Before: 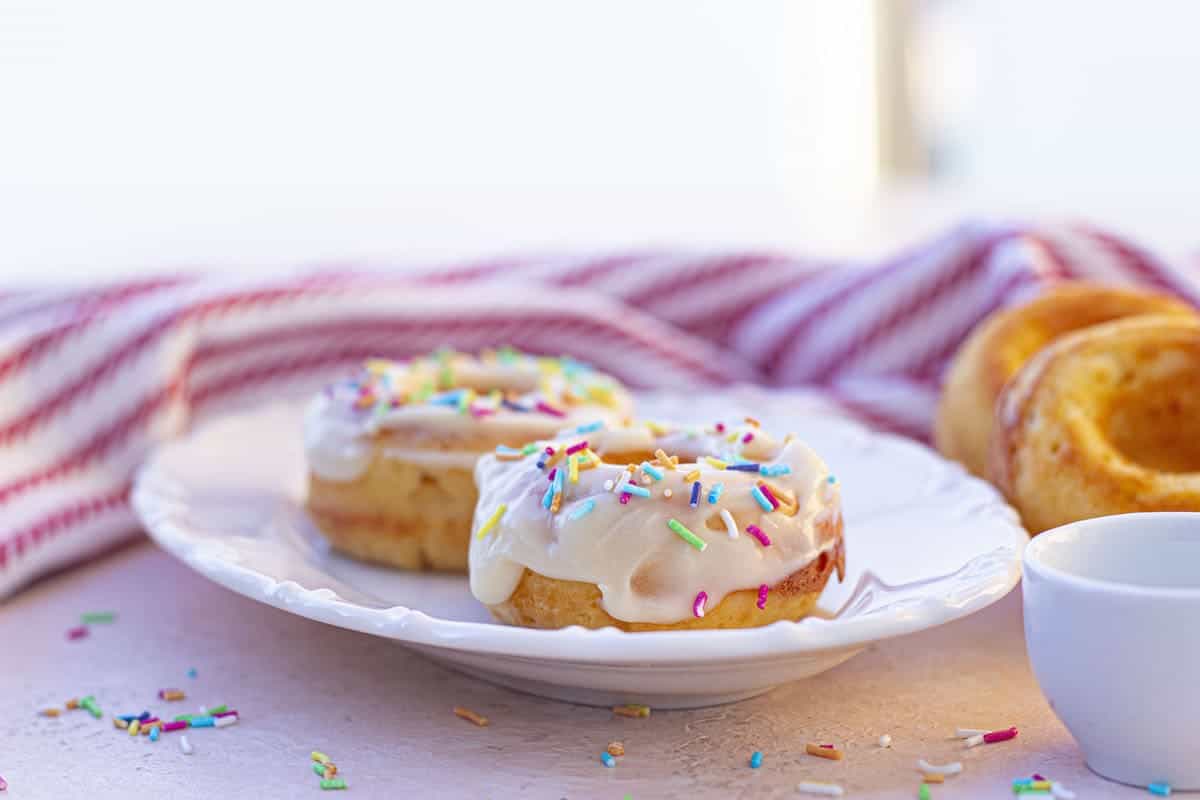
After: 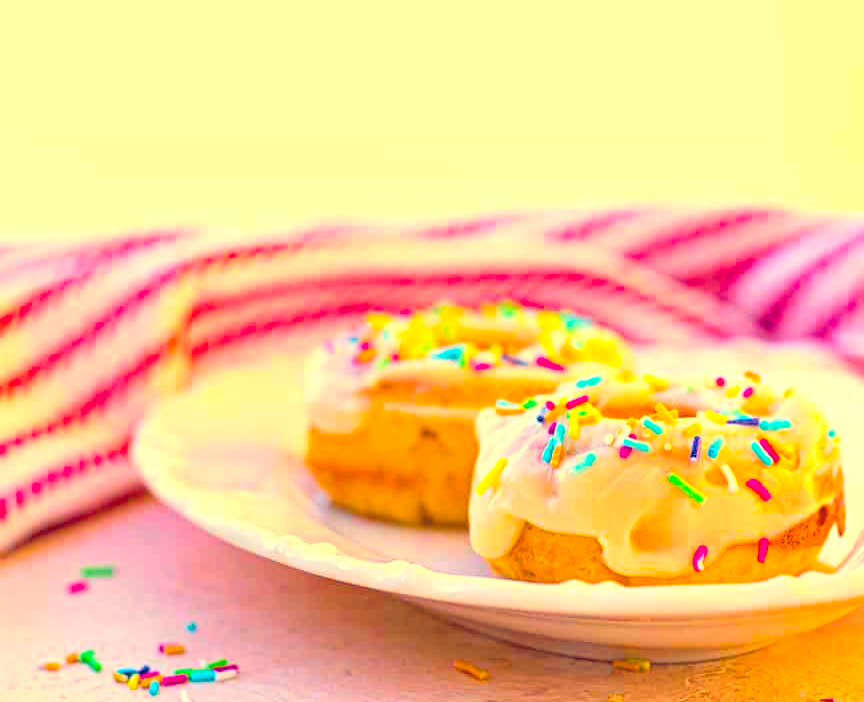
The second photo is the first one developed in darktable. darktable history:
contrast brightness saturation: contrast 0.1, brightness 0.3, saturation 0.14
crop: top 5.803%, right 27.864%, bottom 5.804%
color balance rgb: linear chroma grading › global chroma 9%, perceptual saturation grading › global saturation 36%, perceptual saturation grading › shadows 35%, perceptual brilliance grading › global brilliance 15%, perceptual brilliance grading › shadows -35%, global vibrance 15%
white balance: red 1.08, blue 0.791
haze removal: compatibility mode true, adaptive false
